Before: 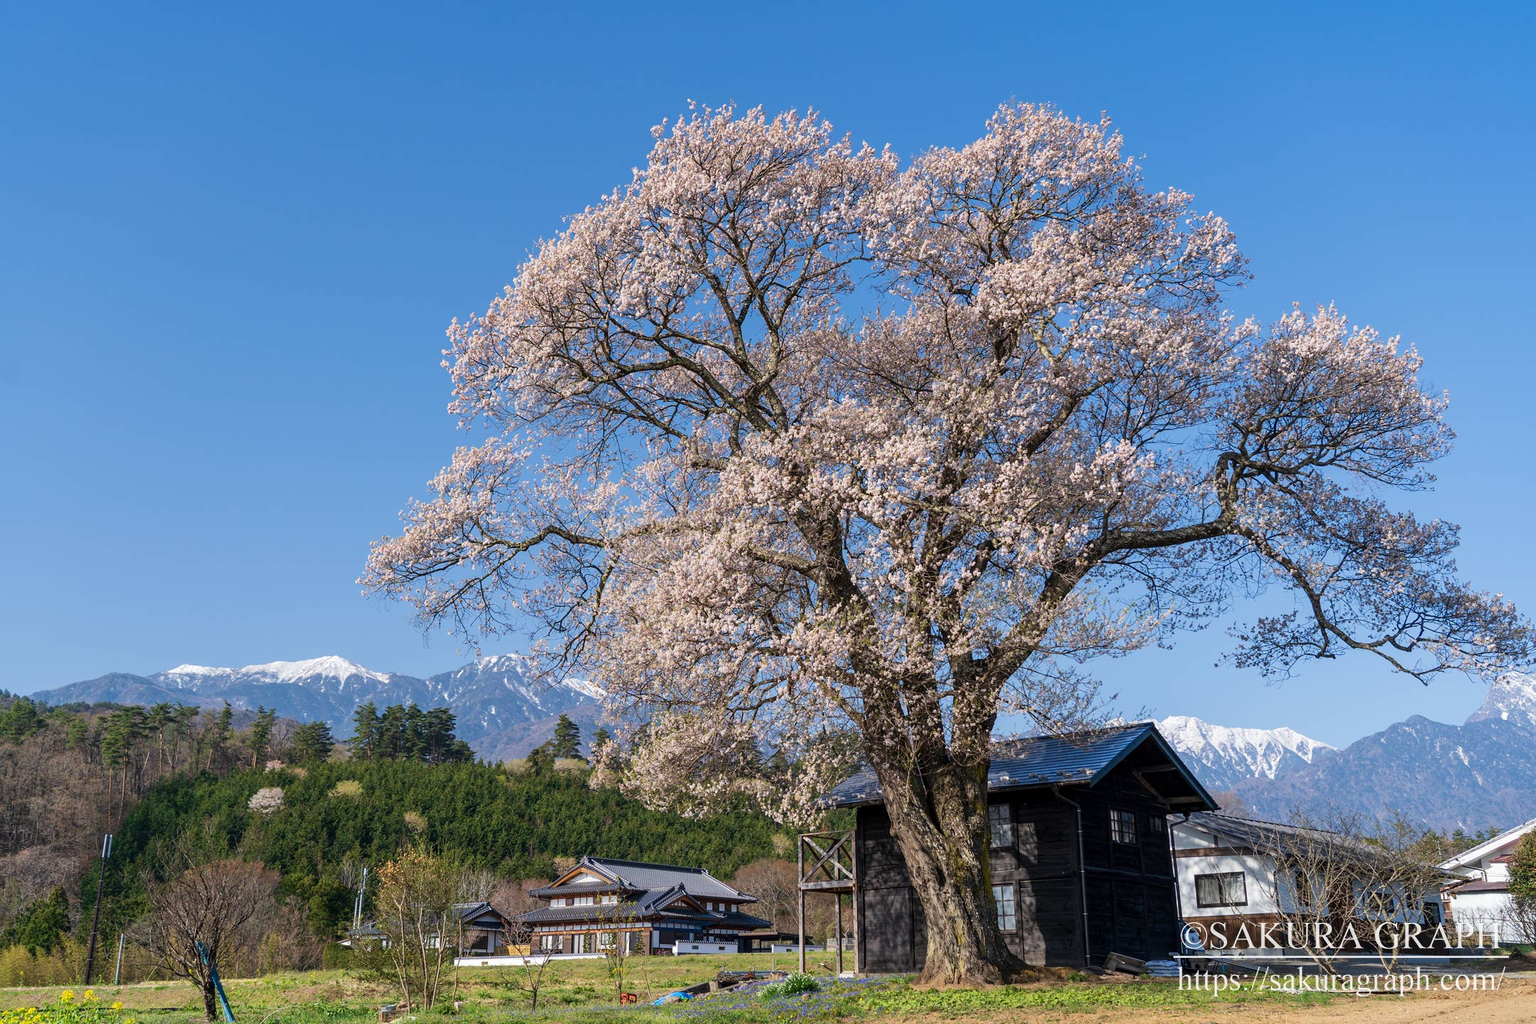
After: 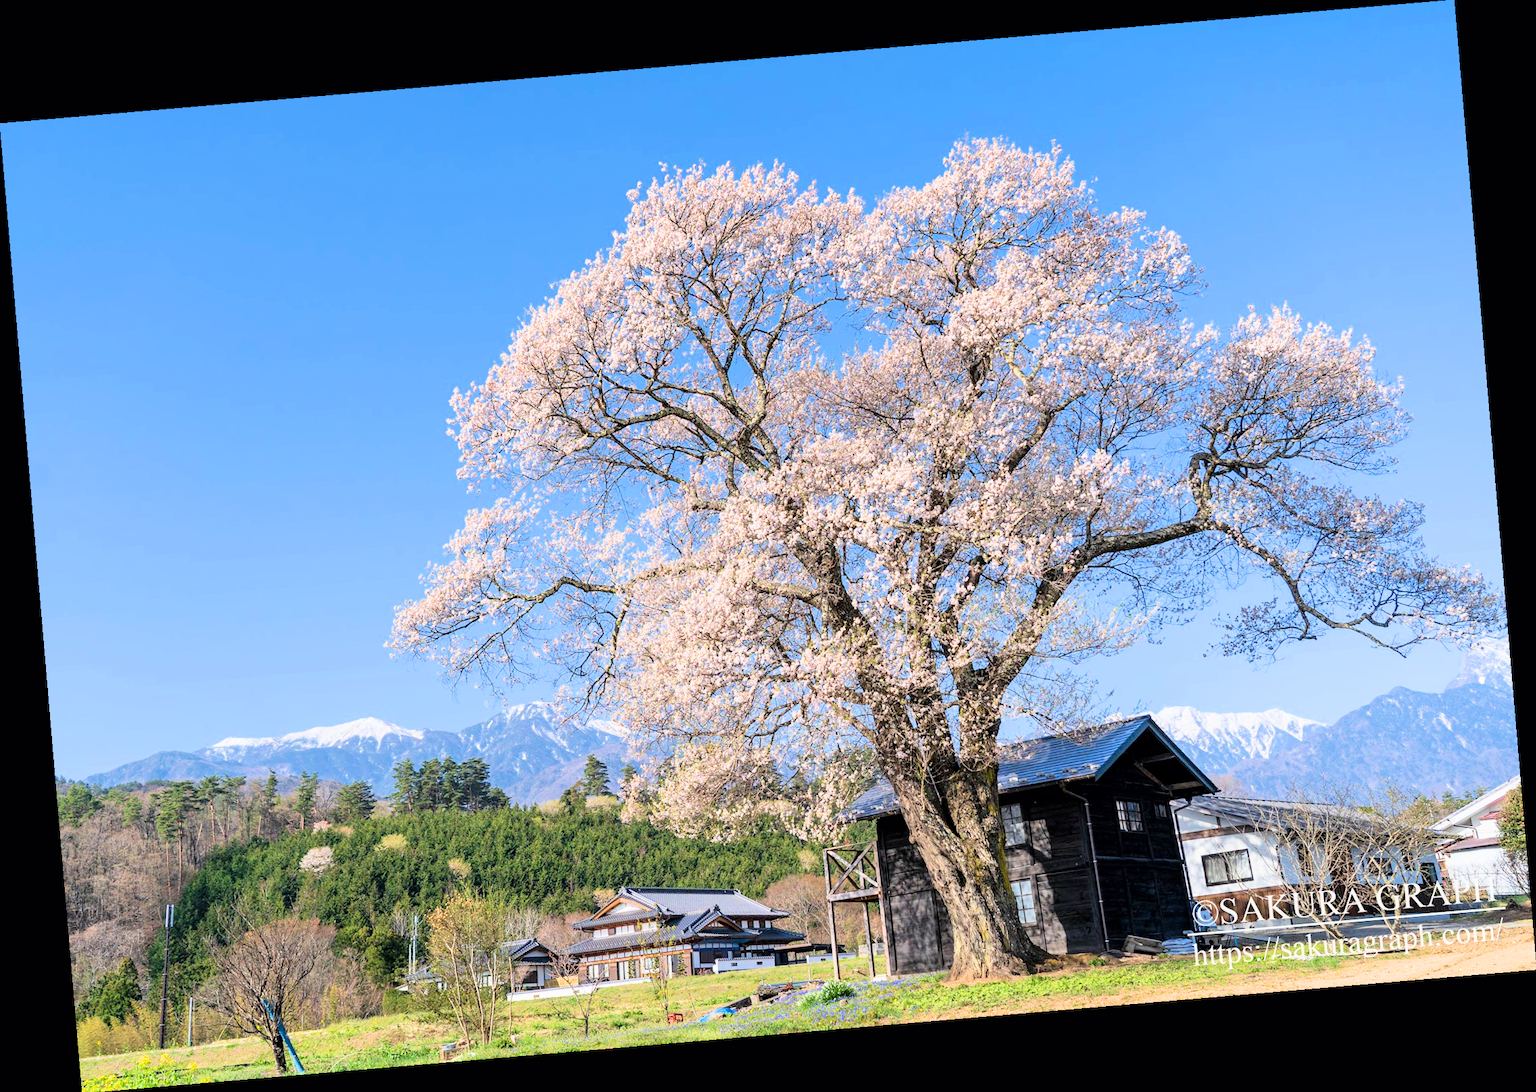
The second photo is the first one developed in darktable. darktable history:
filmic rgb: black relative exposure -7.65 EV, white relative exposure 4.56 EV, hardness 3.61, color science v6 (2022)
exposure: black level correction 0.001, exposure 1.646 EV, compensate exposure bias true, compensate highlight preservation false
rotate and perspective: rotation -4.86°, automatic cropping off
color balance rgb: global vibrance 1%, saturation formula JzAzBz (2021)
